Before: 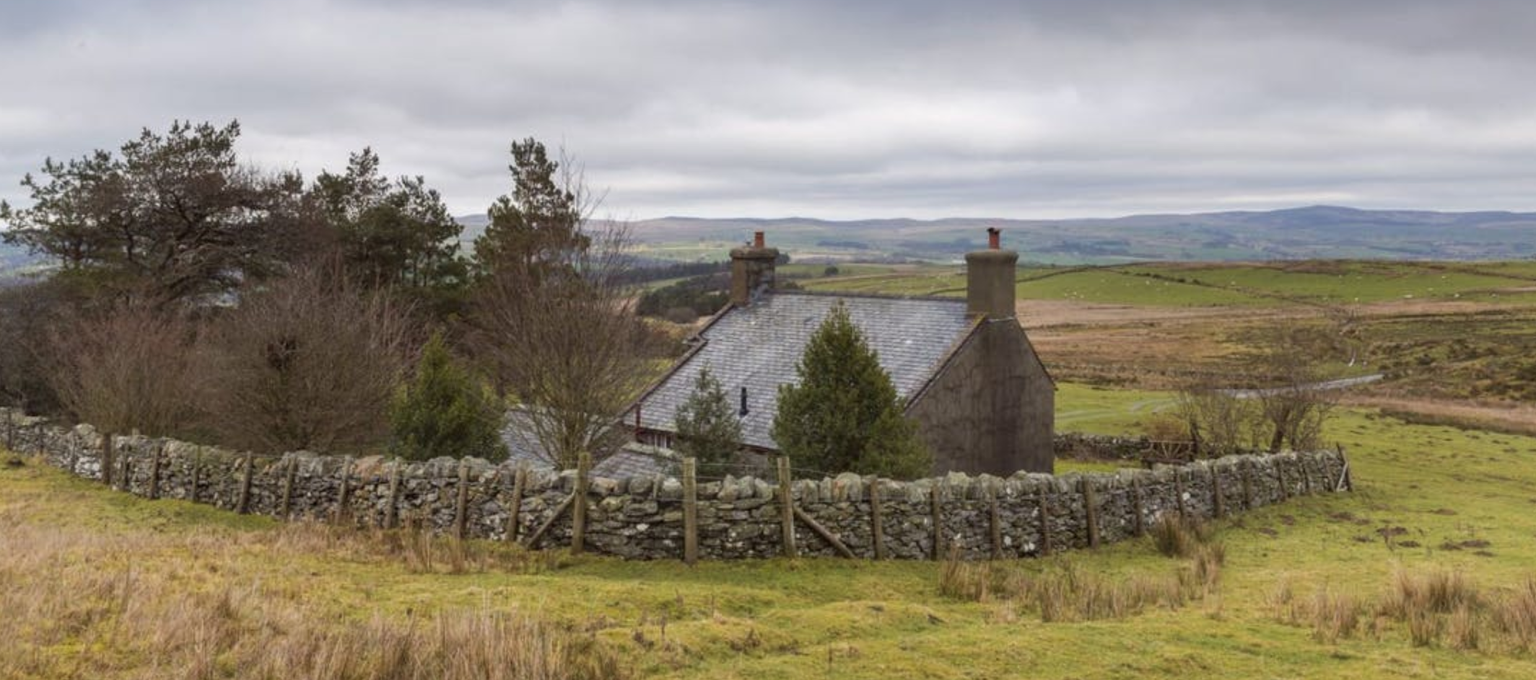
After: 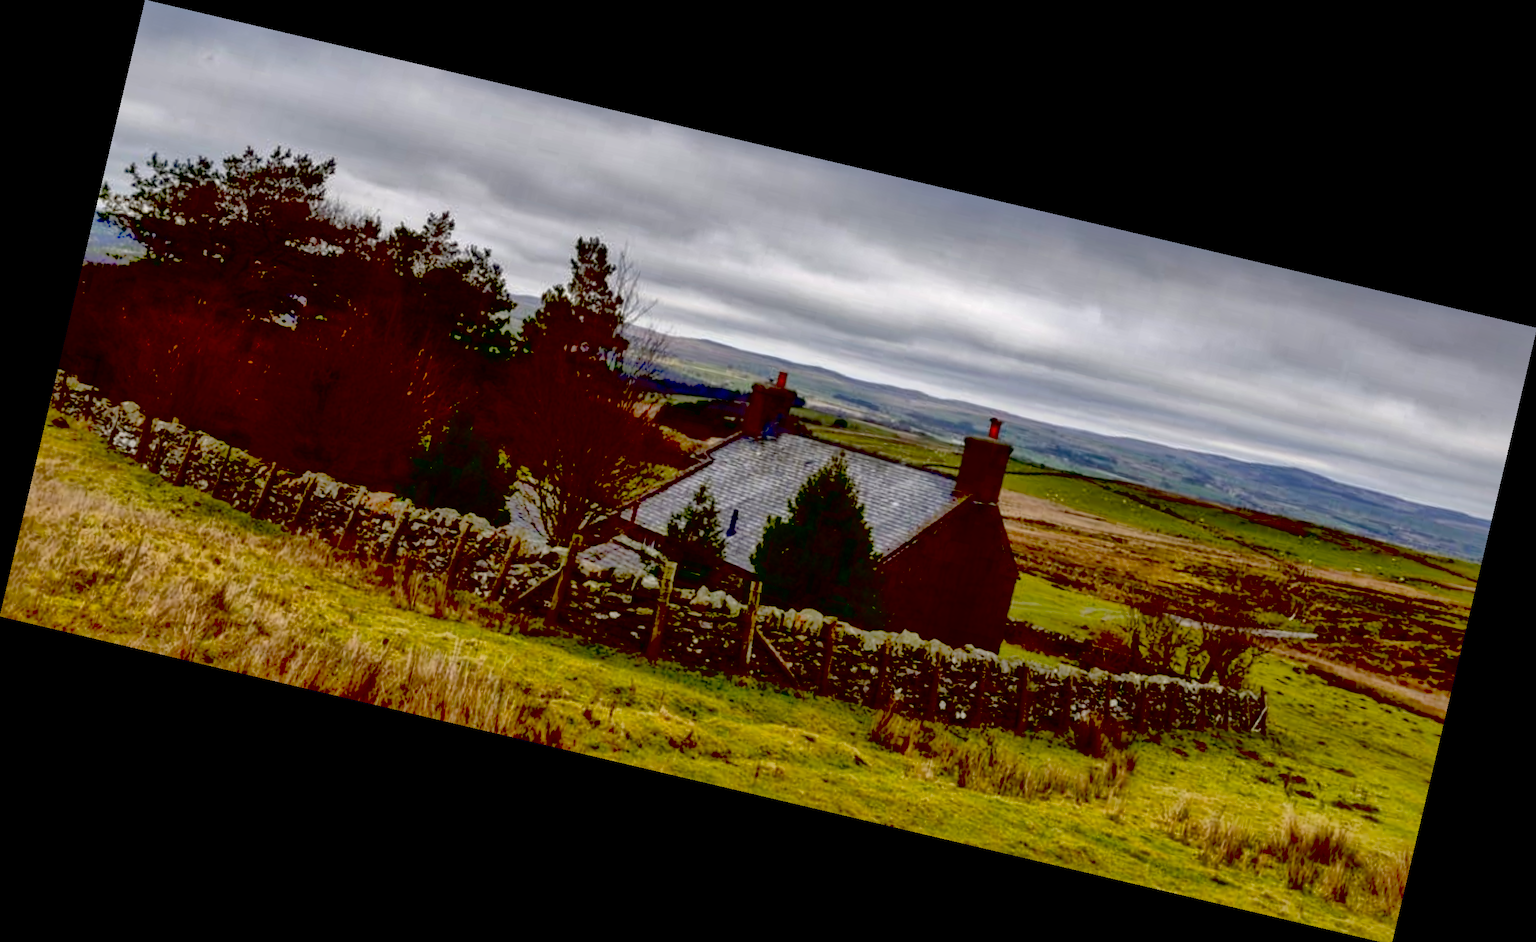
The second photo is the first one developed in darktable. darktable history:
shadows and highlights: on, module defaults
white balance: emerald 1
crop: bottom 0.071%
local contrast: mode bilateral grid, contrast 20, coarseness 50, detail 171%, midtone range 0.2
exposure: black level correction 0.1, exposure -0.092 EV, compensate highlight preservation false
rotate and perspective: rotation 13.27°, automatic cropping off
